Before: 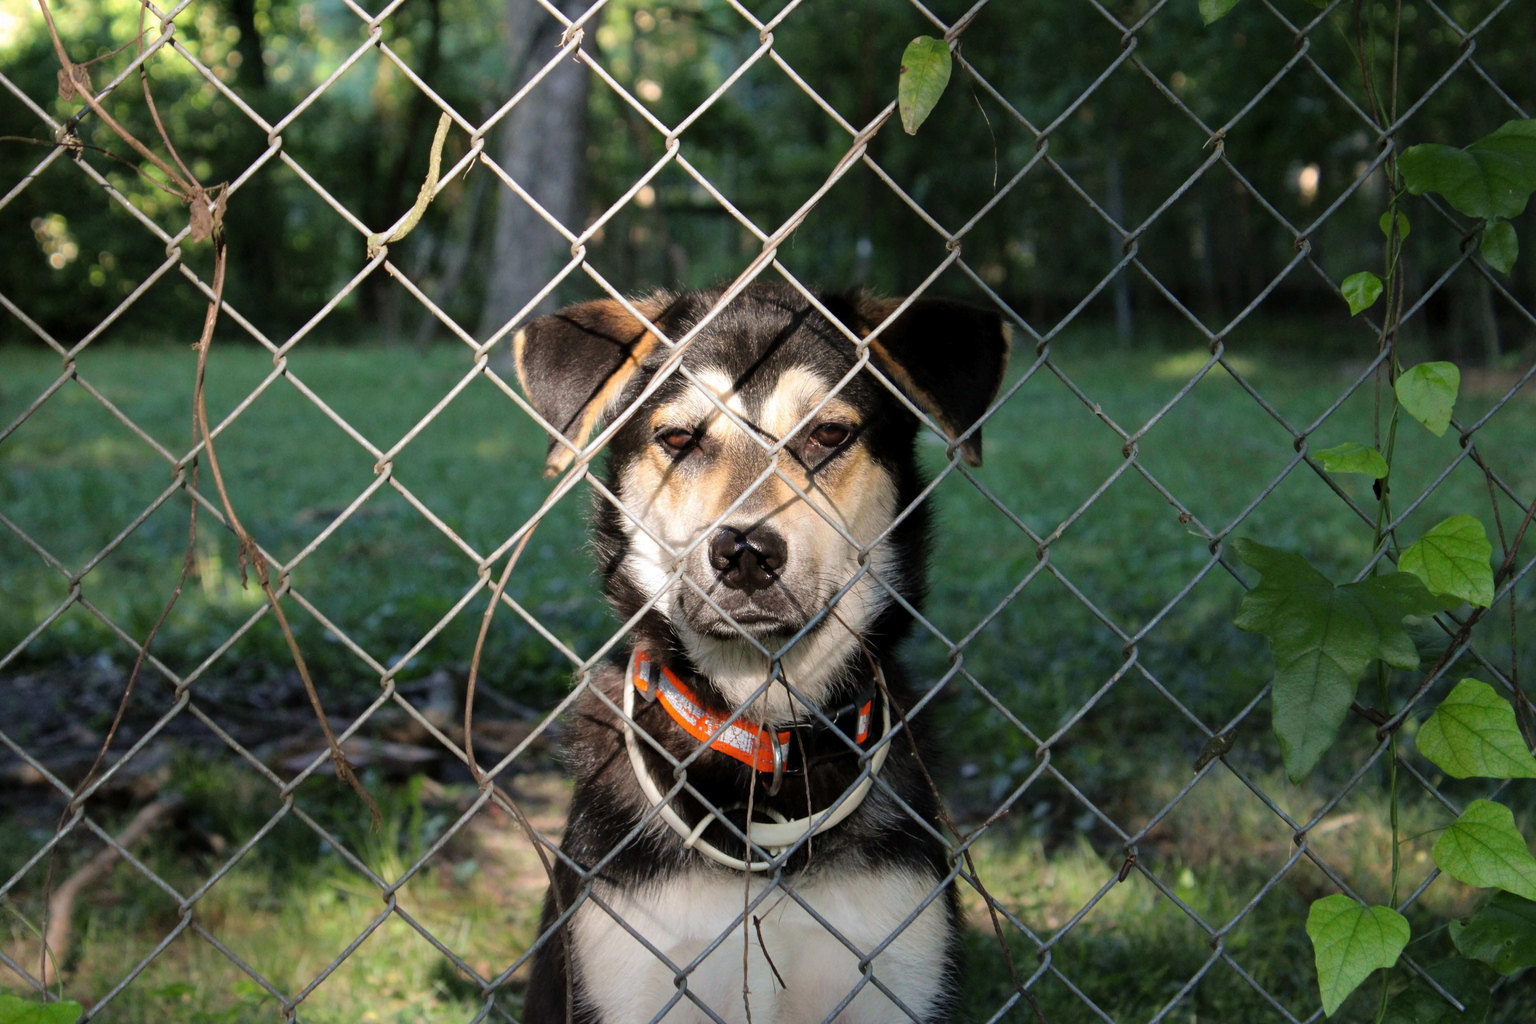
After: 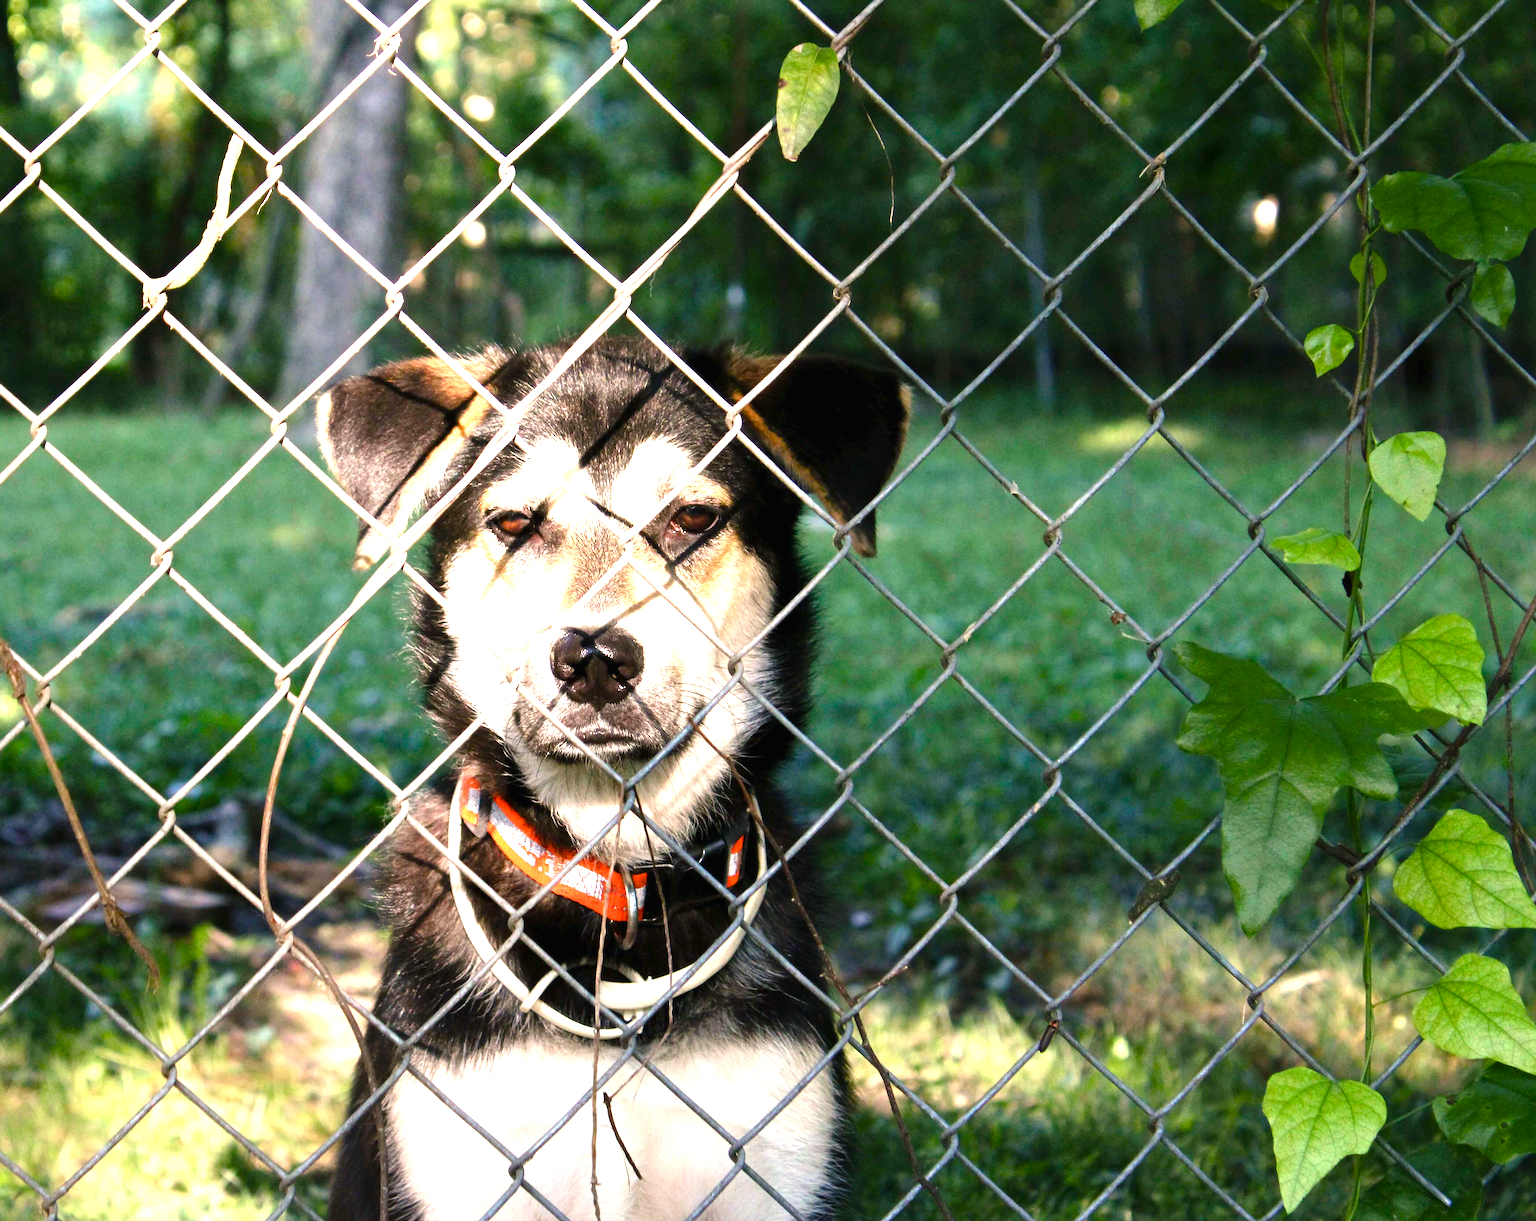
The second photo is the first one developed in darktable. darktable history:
color balance rgb: shadows lift › chroma 1%, shadows lift › hue 217.2°, power › hue 310.8°, highlights gain › chroma 2%, highlights gain › hue 44.4°, global offset › luminance 0.25%, global offset › hue 171.6°, perceptual saturation grading › global saturation 14.09%, perceptual saturation grading › highlights -30%, perceptual saturation grading › shadows 50.67%, global vibrance 25%, contrast 20%
exposure: black level correction 0, exposure 1.2 EV, compensate exposure bias true, compensate highlight preservation false
crop: left 16.145%
